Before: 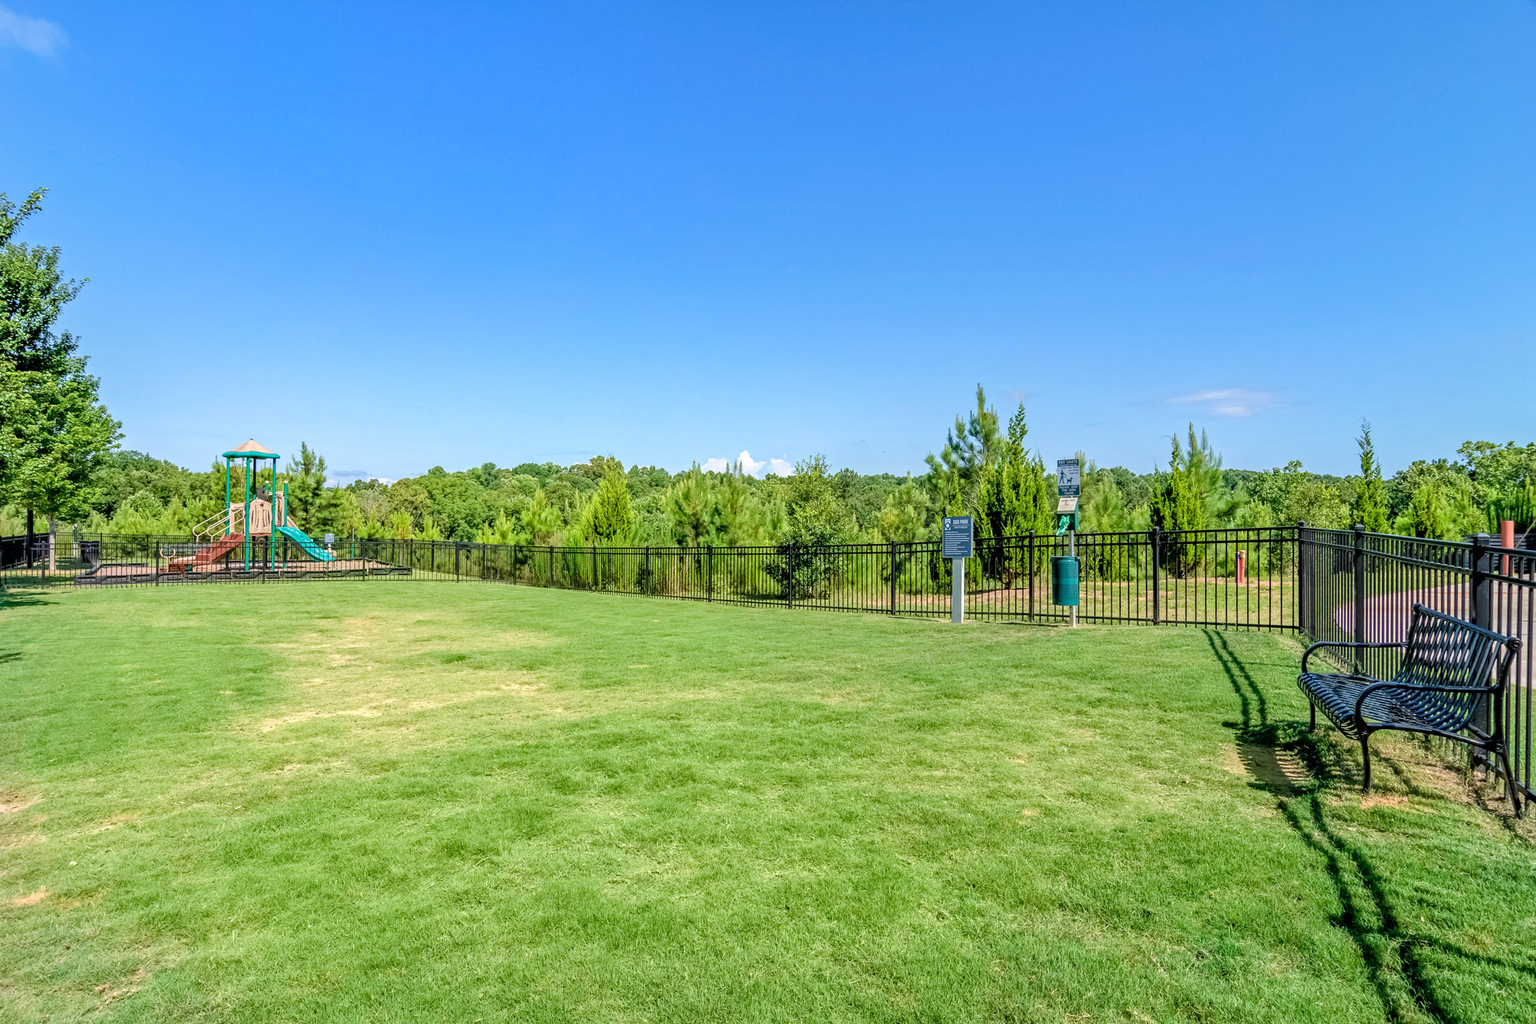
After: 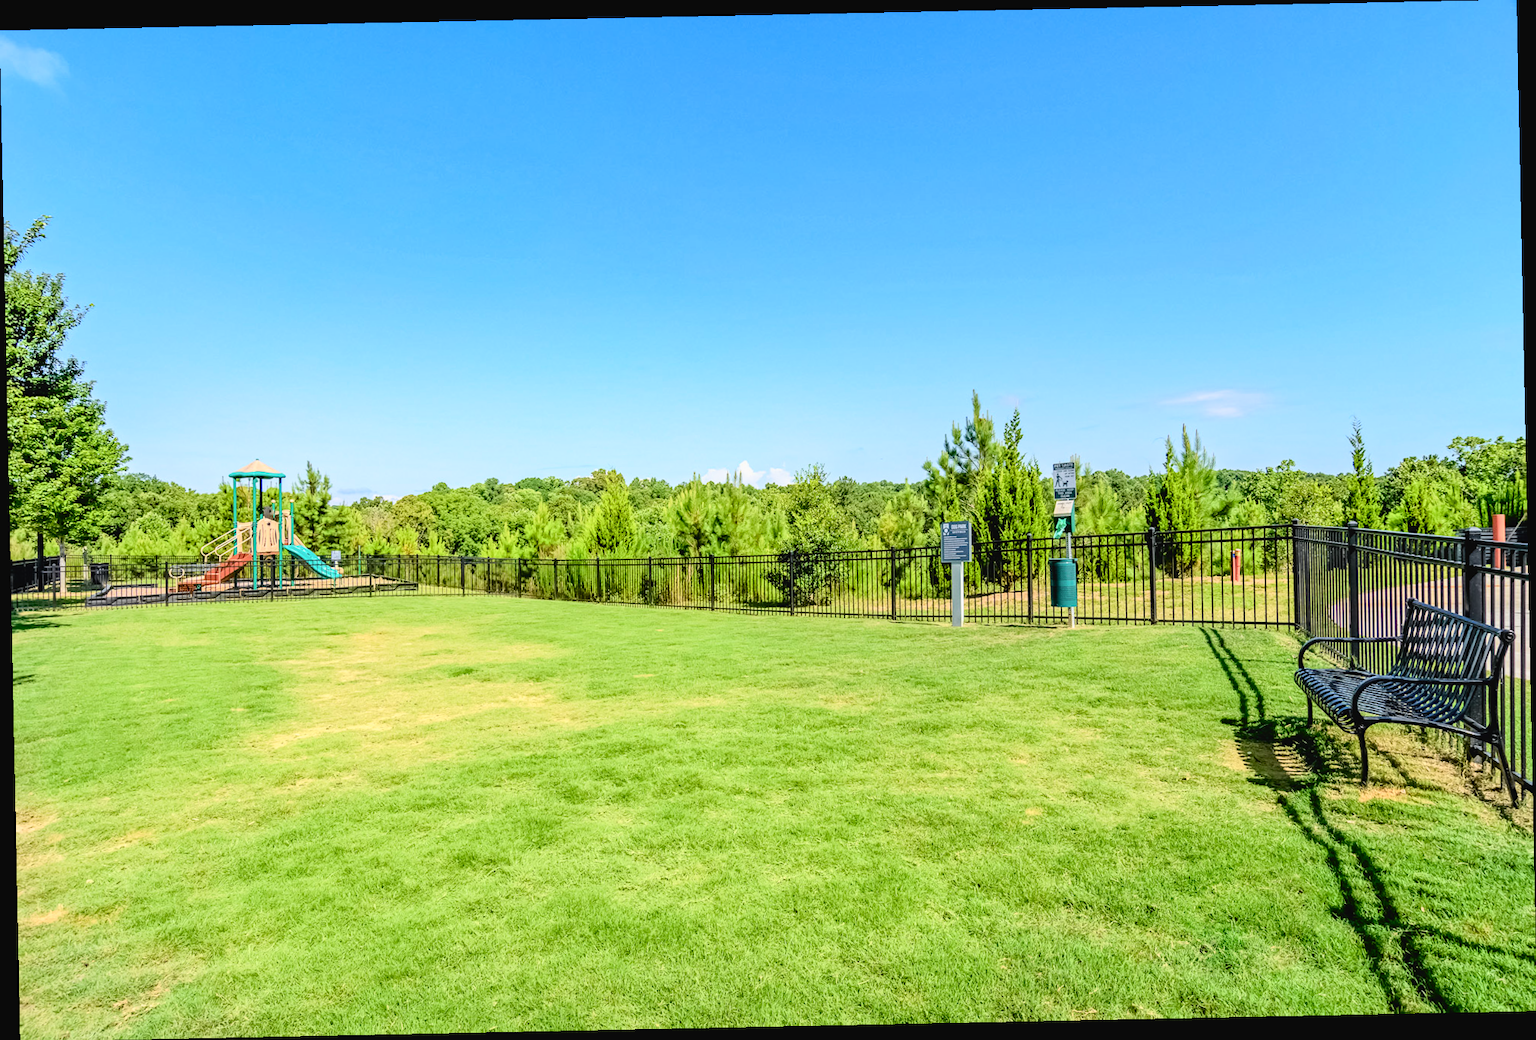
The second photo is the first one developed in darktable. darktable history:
rotate and perspective: rotation -1.17°, automatic cropping off
tone curve: curves: ch0 [(0, 0.028) (0.037, 0.05) (0.123, 0.114) (0.19, 0.176) (0.269, 0.27) (0.48, 0.57) (0.595, 0.695) (0.718, 0.823) (0.855, 0.913) (1, 0.982)]; ch1 [(0, 0) (0.243, 0.245) (0.422, 0.415) (0.493, 0.495) (0.508, 0.506) (0.536, 0.538) (0.569, 0.58) (0.611, 0.644) (0.769, 0.807) (1, 1)]; ch2 [(0, 0) (0.249, 0.216) (0.349, 0.321) (0.424, 0.442) (0.476, 0.483) (0.498, 0.499) (0.517, 0.519) (0.532, 0.547) (0.569, 0.608) (0.614, 0.661) (0.706, 0.75) (0.808, 0.809) (0.991, 0.968)], color space Lab, independent channels, preserve colors none
